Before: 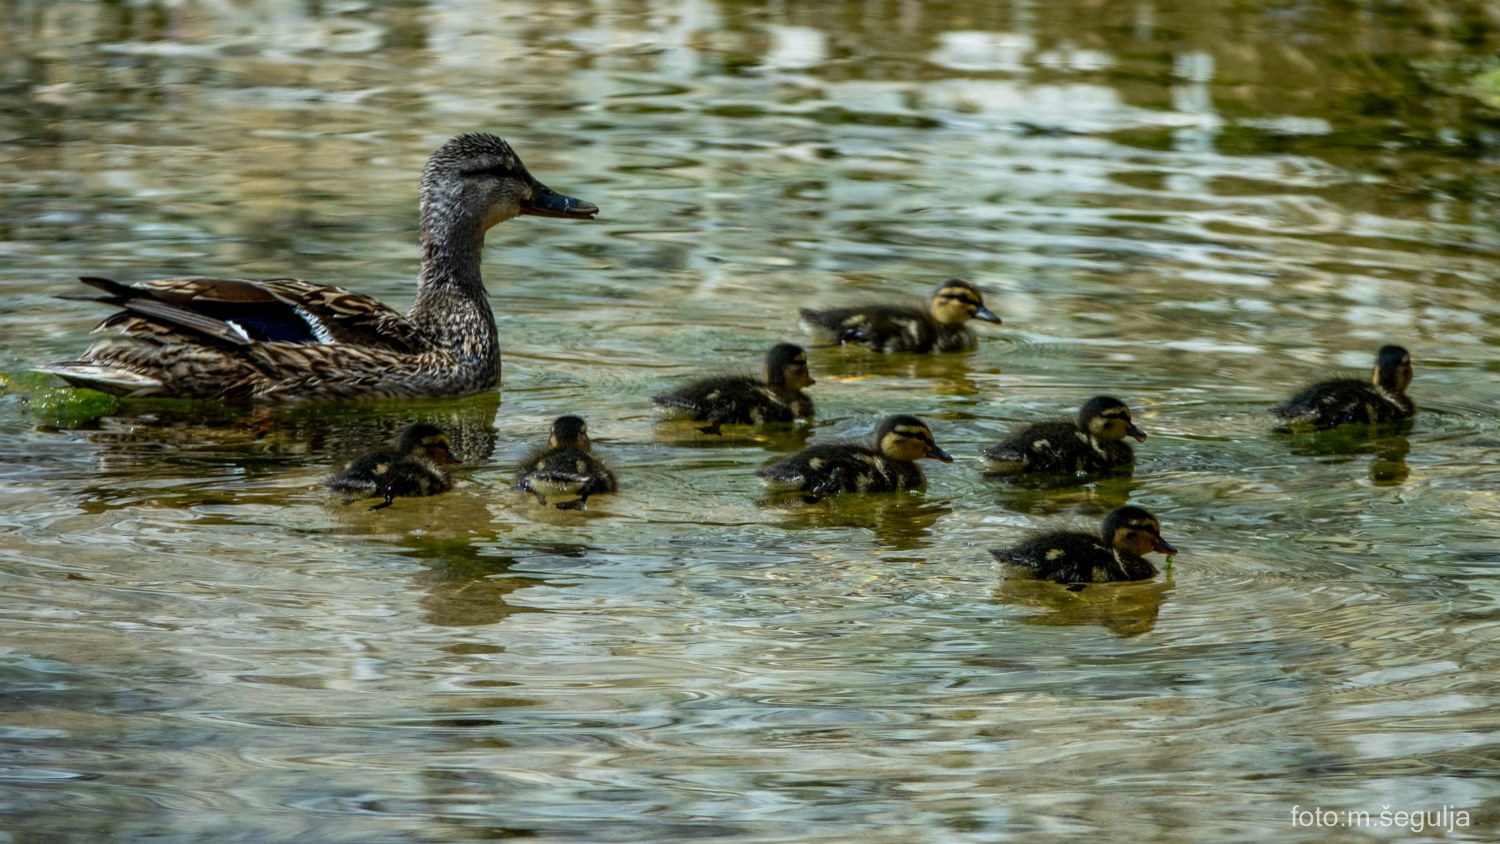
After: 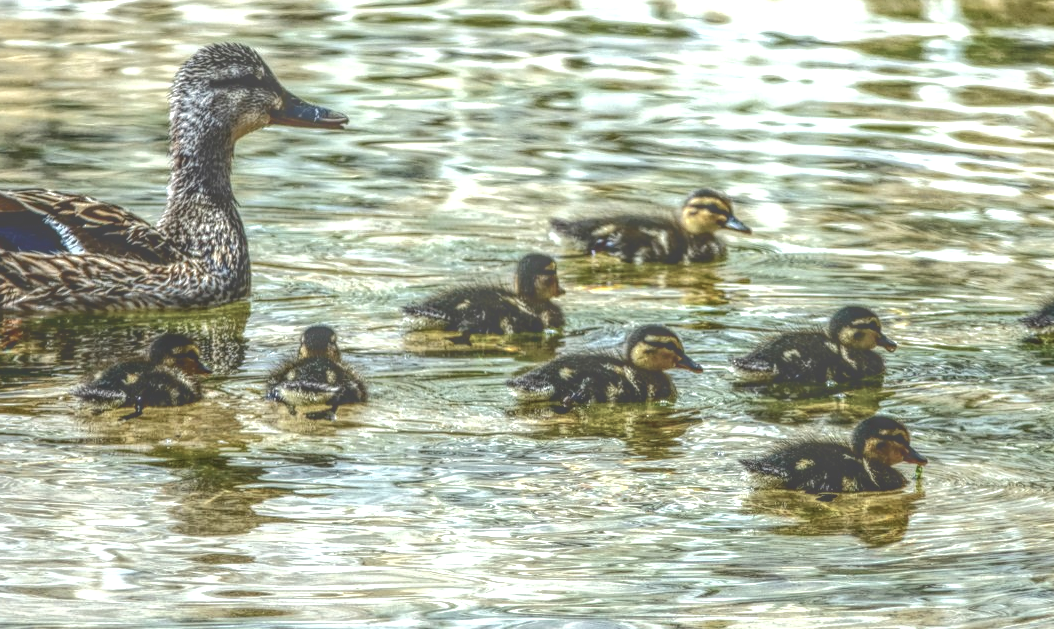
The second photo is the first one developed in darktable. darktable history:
local contrast: highlights 20%, shadows 31%, detail 201%, midtone range 0.2
contrast brightness saturation: contrast 0.098, saturation -0.302
tone curve: curves: ch0 [(0, 0) (0.003, 0.156) (0.011, 0.156) (0.025, 0.157) (0.044, 0.164) (0.069, 0.172) (0.1, 0.181) (0.136, 0.191) (0.177, 0.214) (0.224, 0.245) (0.277, 0.285) (0.335, 0.333) (0.399, 0.387) (0.468, 0.471) (0.543, 0.556) (0.623, 0.648) (0.709, 0.734) (0.801, 0.809) (0.898, 0.891) (1, 1)], color space Lab, independent channels, preserve colors none
exposure: black level correction 0, exposure 1.199 EV, compensate highlight preservation false
crop and rotate: left 16.715%, top 10.712%, right 12.989%, bottom 14.696%
